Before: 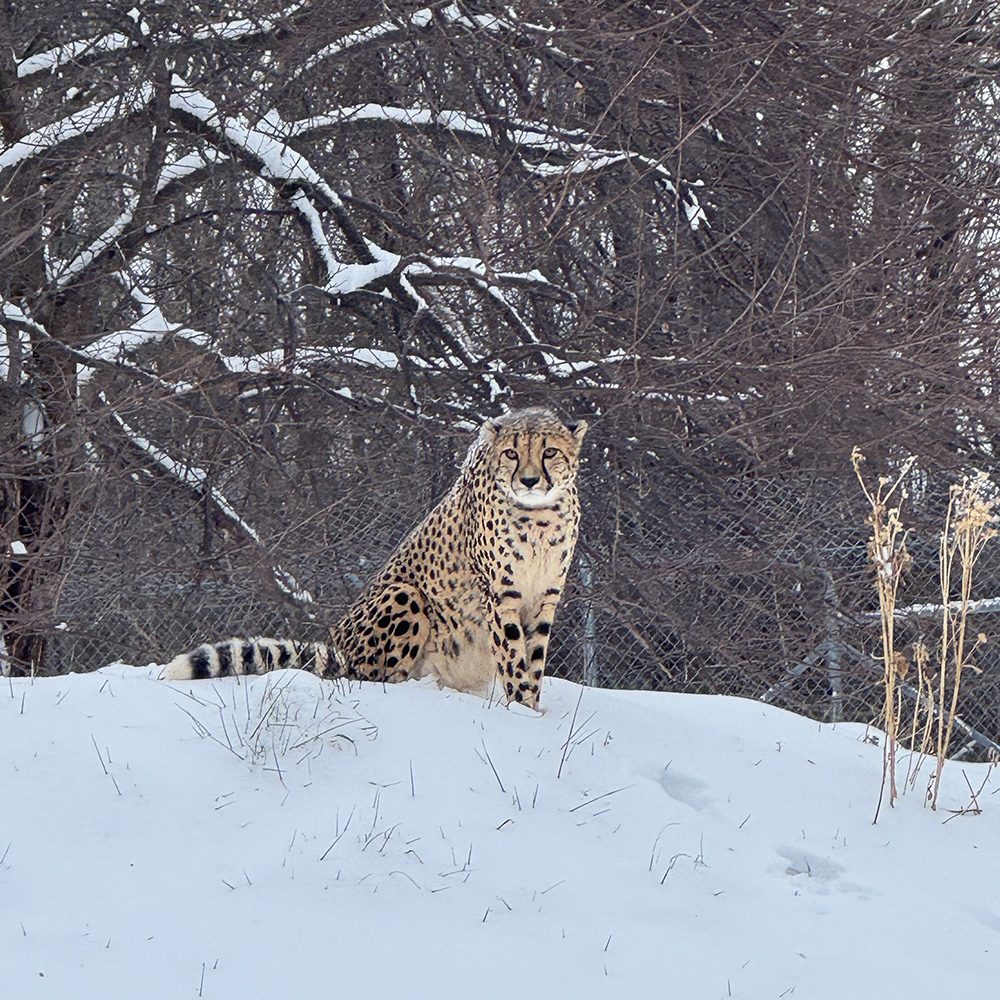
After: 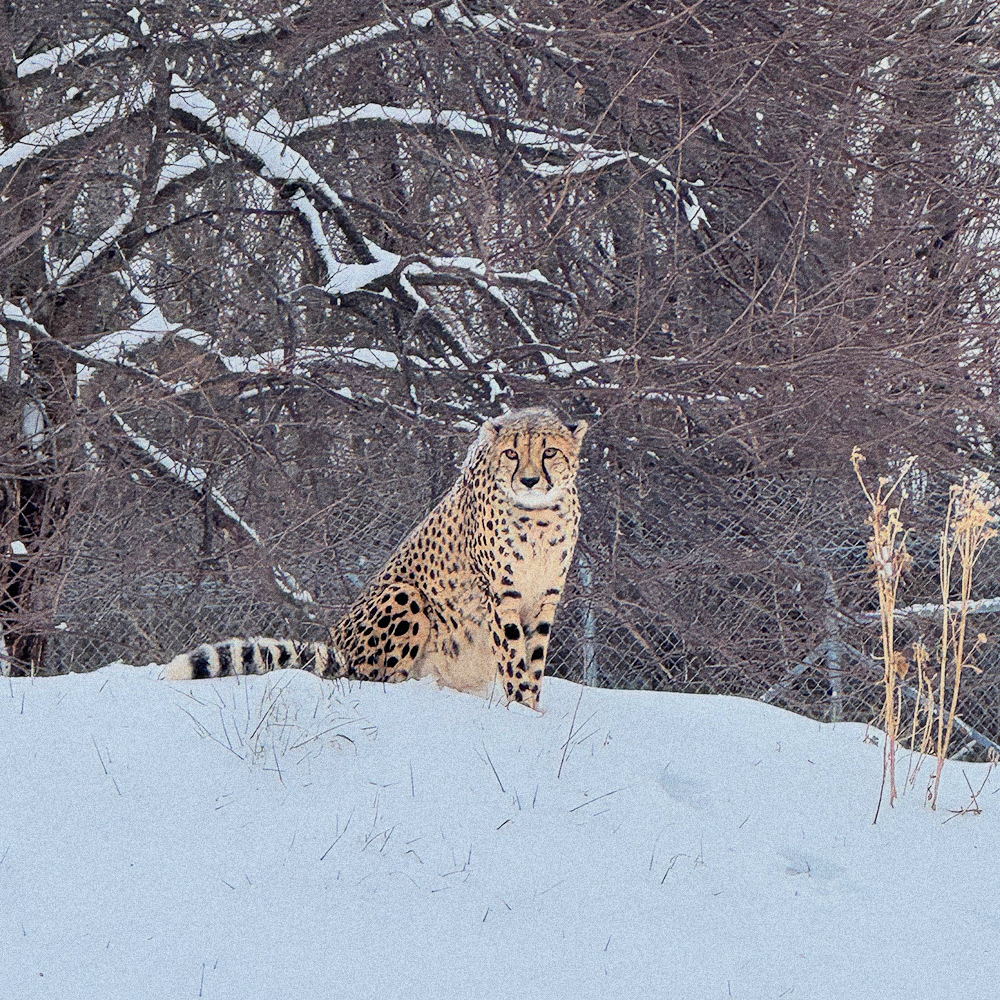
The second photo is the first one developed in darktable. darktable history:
filmic rgb: black relative exposure -7.65 EV, white relative exposure 4.56 EV, hardness 3.61, color science v6 (2022)
grain: coarseness 14.49 ISO, strength 48.04%, mid-tones bias 35%
exposure: black level correction 0, exposure 0.5 EV, compensate highlight preservation false
